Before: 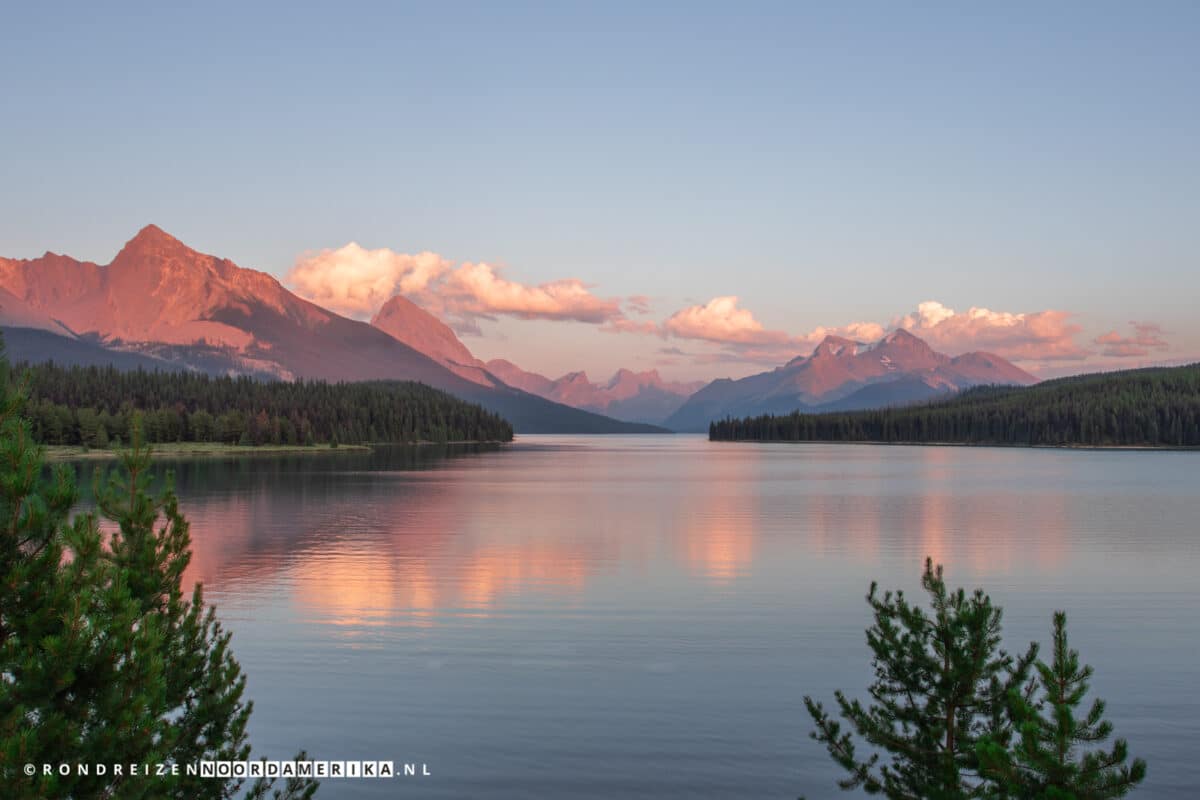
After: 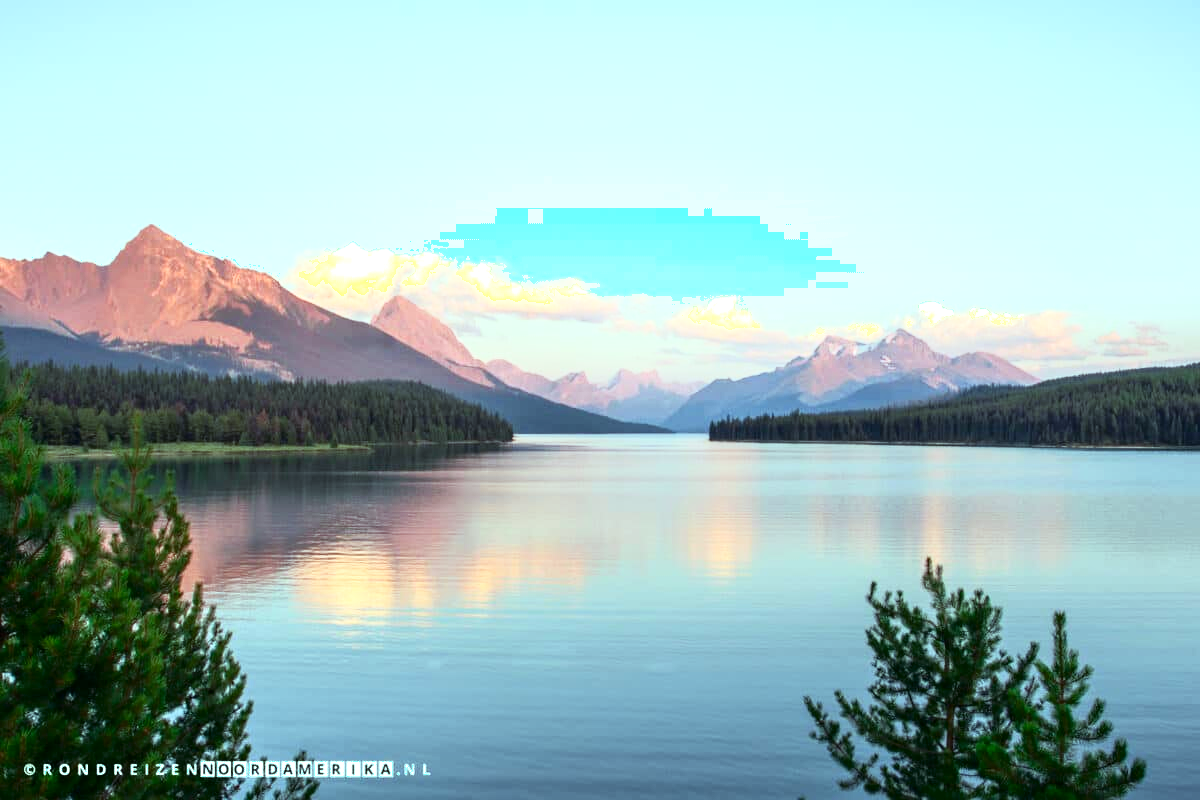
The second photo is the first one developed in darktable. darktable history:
color balance rgb: linear chroma grading › global chroma 3.45%, perceptual saturation grading › global saturation 11.24%, perceptual brilliance grading › global brilliance 3.04%, global vibrance 2.8%
exposure: black level correction 0, exposure 0.6 EV, compensate exposure bias true, compensate highlight preservation false
color balance: mode lift, gamma, gain (sRGB), lift [0.997, 0.979, 1.021, 1.011], gamma [1, 1.084, 0.916, 0.998], gain [1, 0.87, 1.13, 1.101], contrast 4.55%, contrast fulcrum 38.24%, output saturation 104.09%
shadows and highlights: shadows -62.32, white point adjustment -5.22, highlights 61.59
